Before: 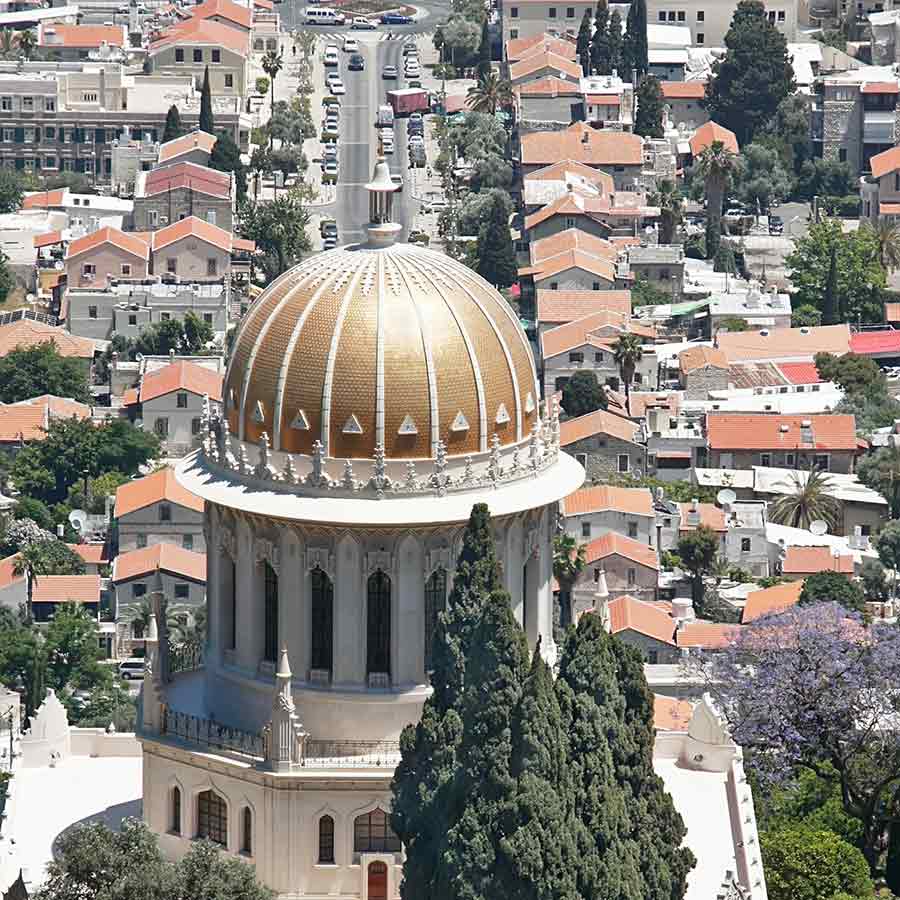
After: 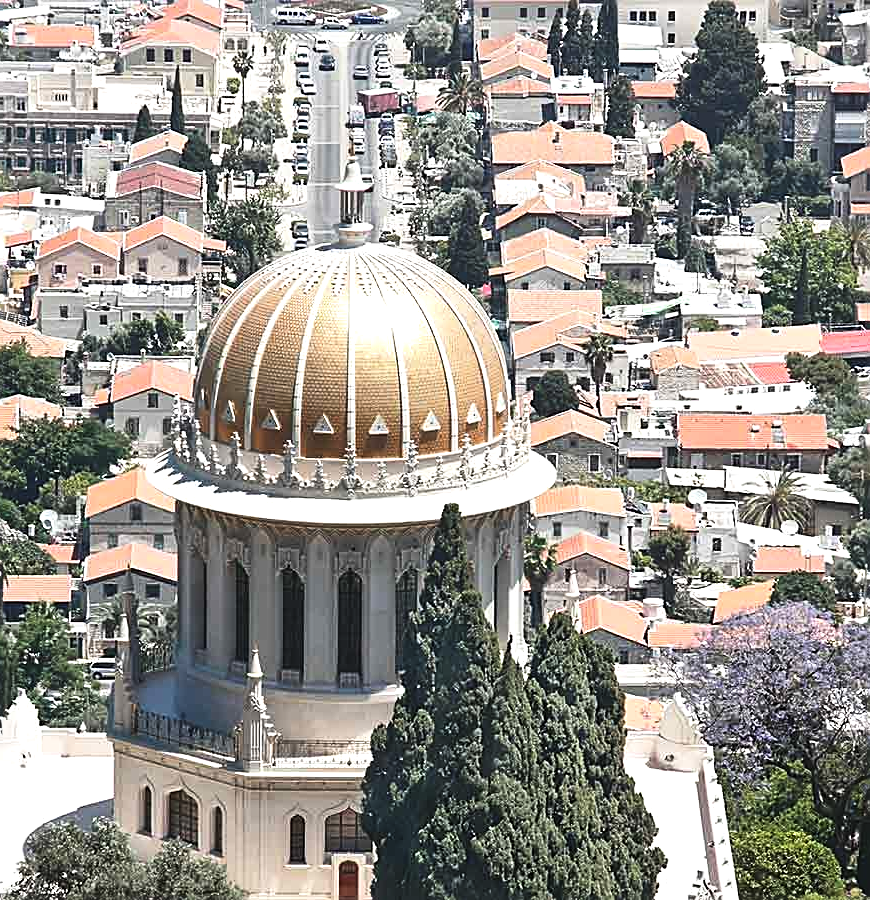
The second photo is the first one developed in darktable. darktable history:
sharpen: on, module defaults
shadows and highlights: shadows 0, highlights 40
exposure: black level correction -0.008, exposure 0.067 EV, compensate highlight preservation false
crop and rotate: left 3.238%
tone equalizer: -8 EV -0.417 EV, -7 EV -0.389 EV, -6 EV -0.333 EV, -5 EV -0.222 EV, -3 EV 0.222 EV, -2 EV 0.333 EV, -1 EV 0.389 EV, +0 EV 0.417 EV, edges refinement/feathering 500, mask exposure compensation -1.57 EV, preserve details no
